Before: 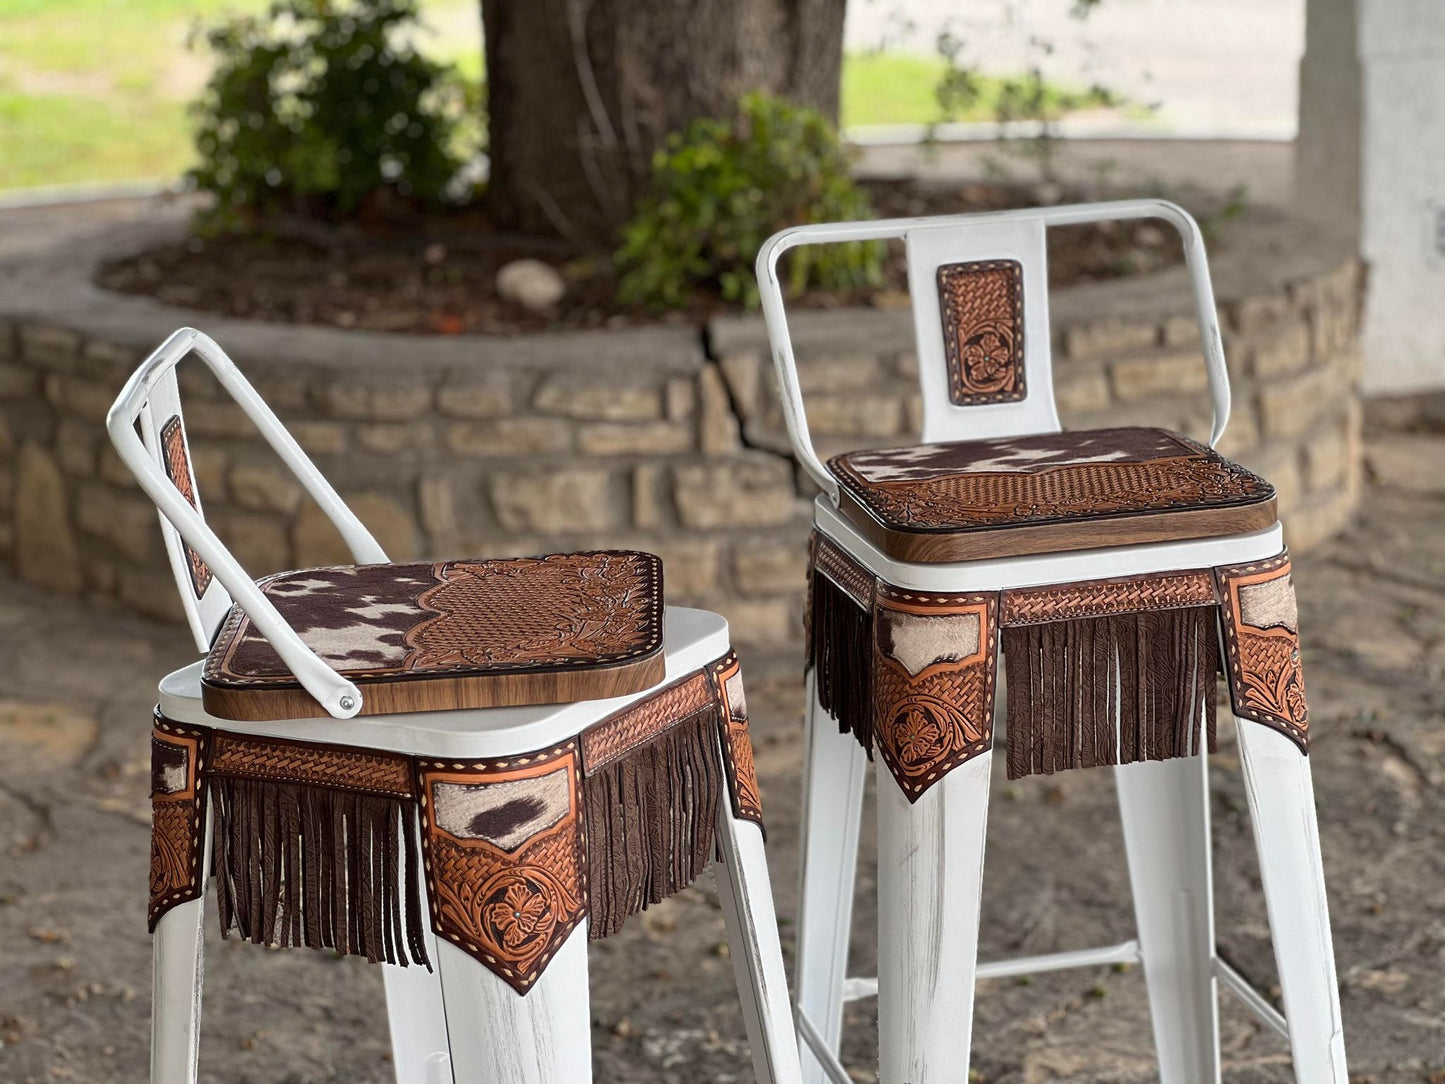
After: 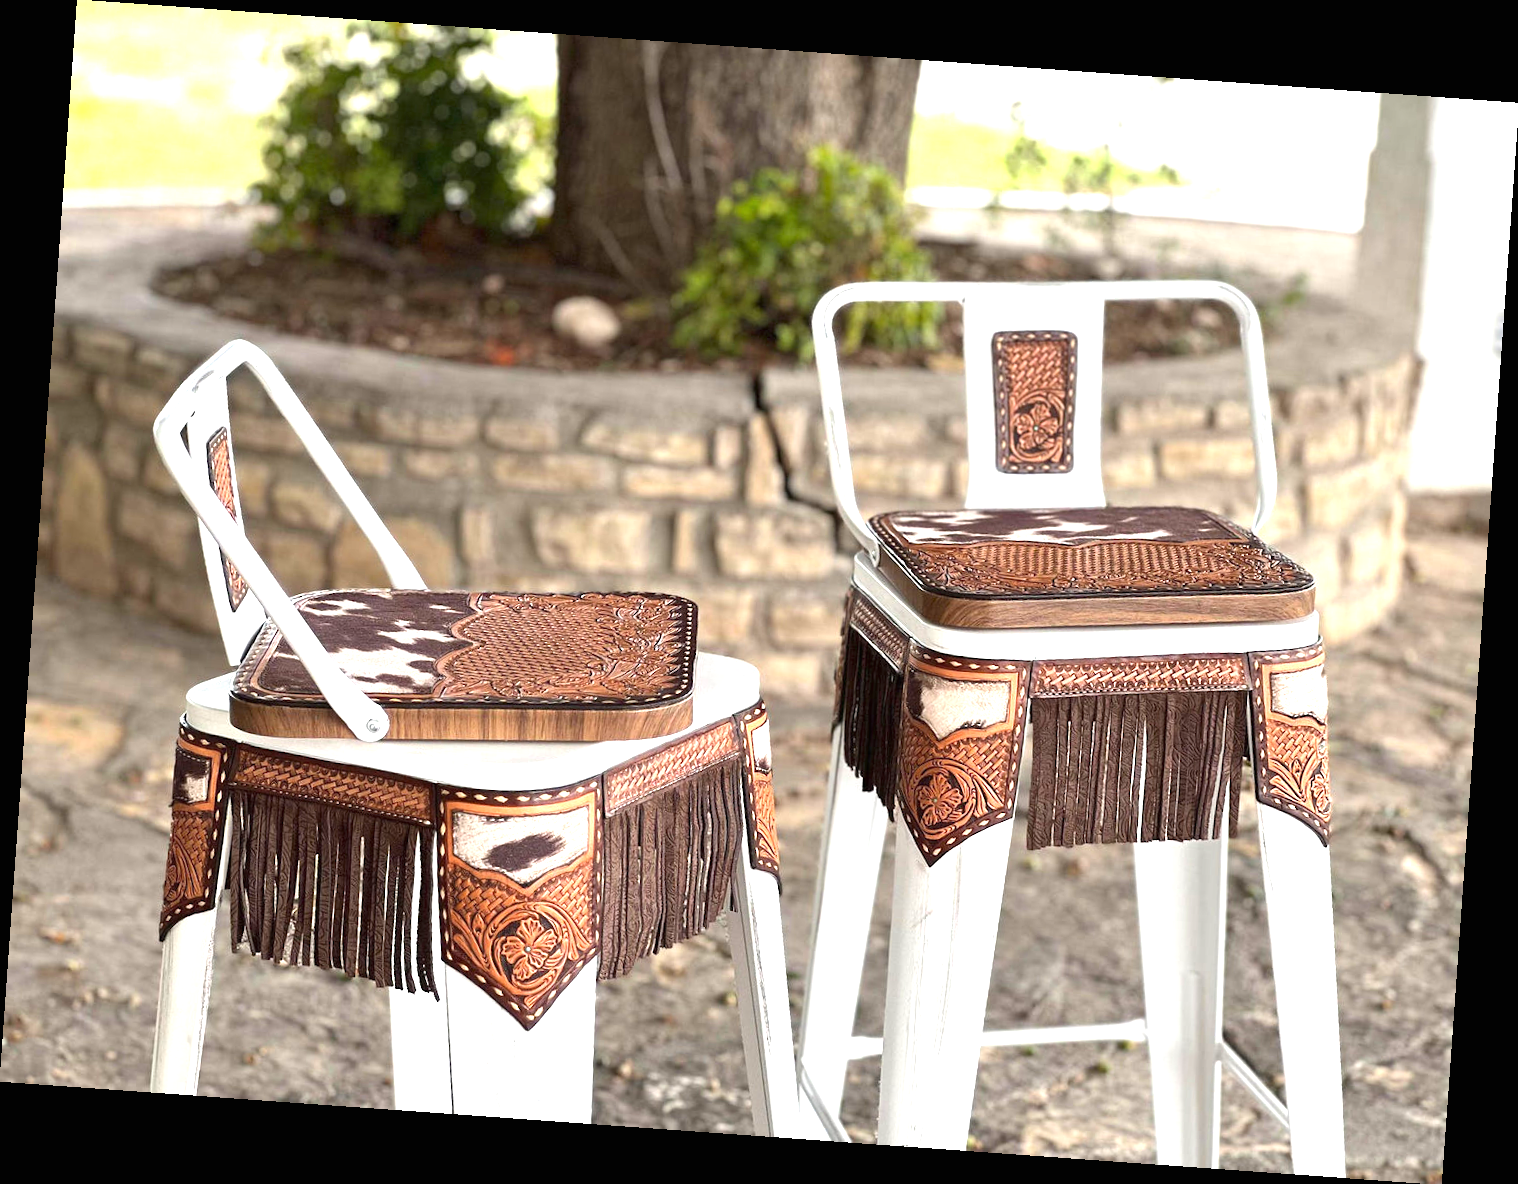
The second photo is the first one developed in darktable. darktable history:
exposure: black level correction 0, exposure 1.379 EV, compensate exposure bias true, compensate highlight preservation false
rotate and perspective: rotation 4.1°, automatic cropping off
tone equalizer: on, module defaults
